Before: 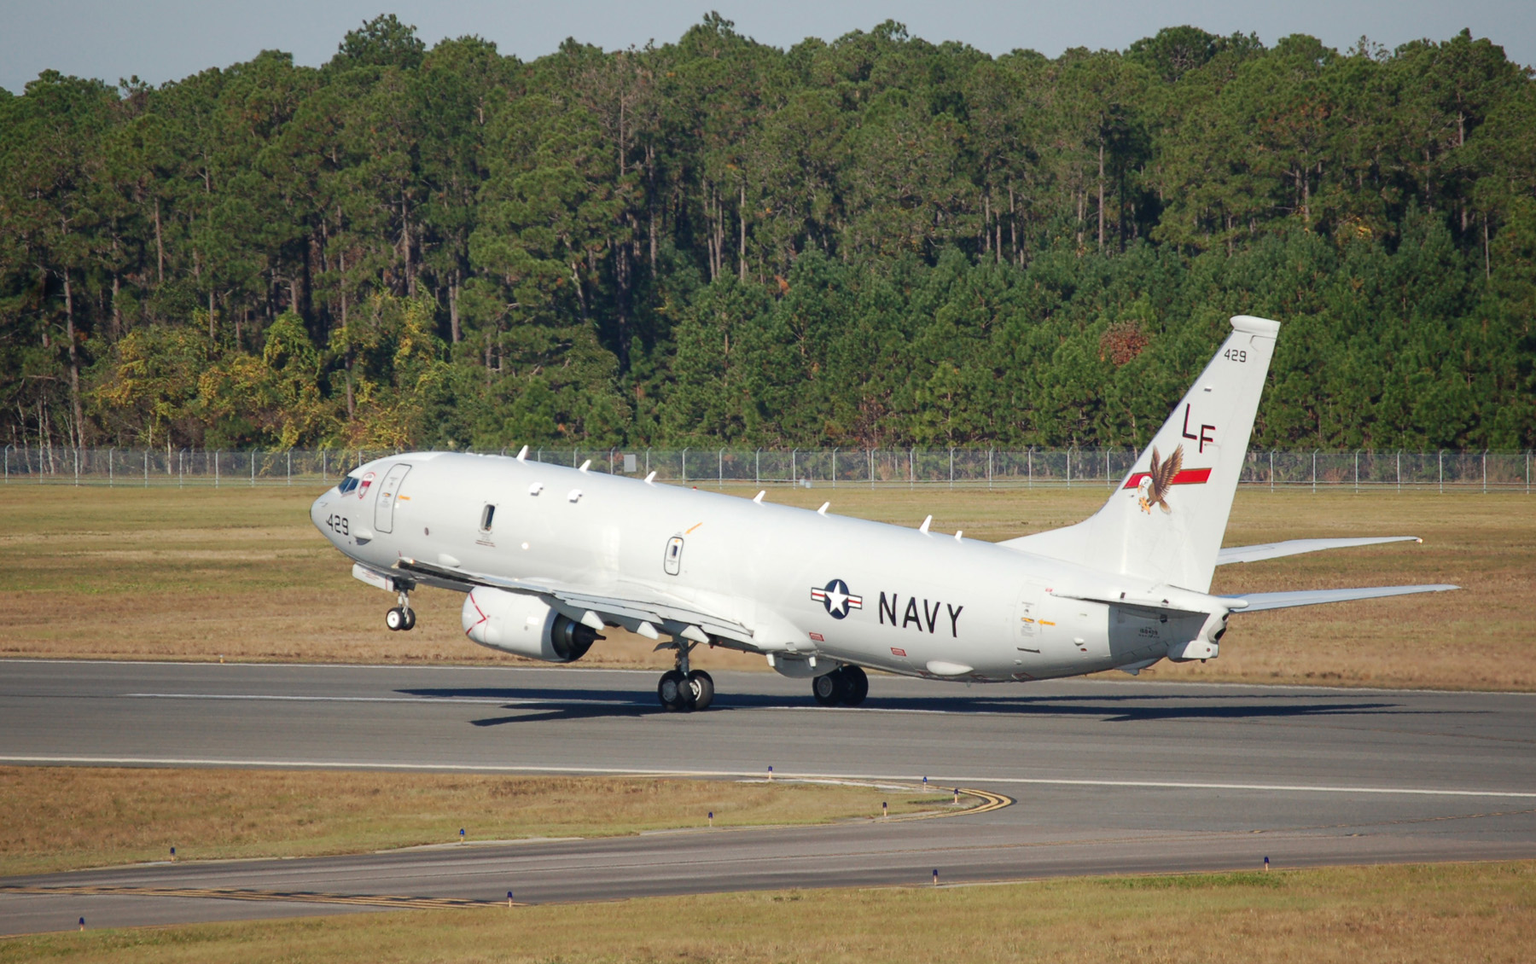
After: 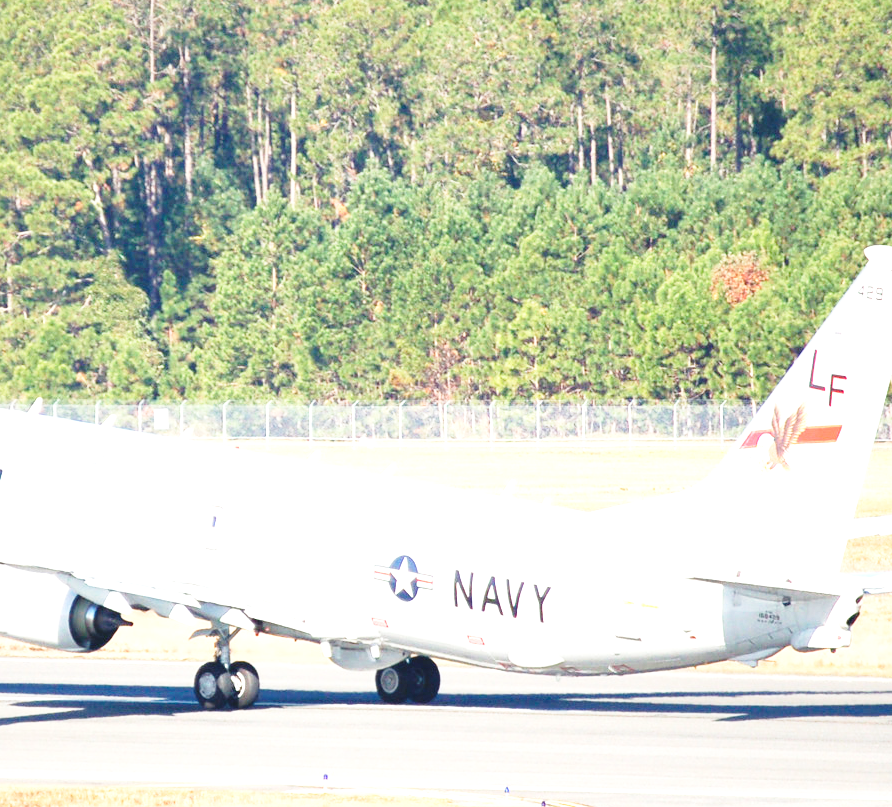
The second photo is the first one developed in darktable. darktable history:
exposure: black level correction 0, exposure 1.975 EV, compensate exposure bias true, compensate highlight preservation false
crop: left 32.075%, top 10.976%, right 18.355%, bottom 17.596%
base curve: curves: ch0 [(0, 0) (0.028, 0.03) (0.121, 0.232) (0.46, 0.748) (0.859, 0.968) (1, 1)], preserve colors none
